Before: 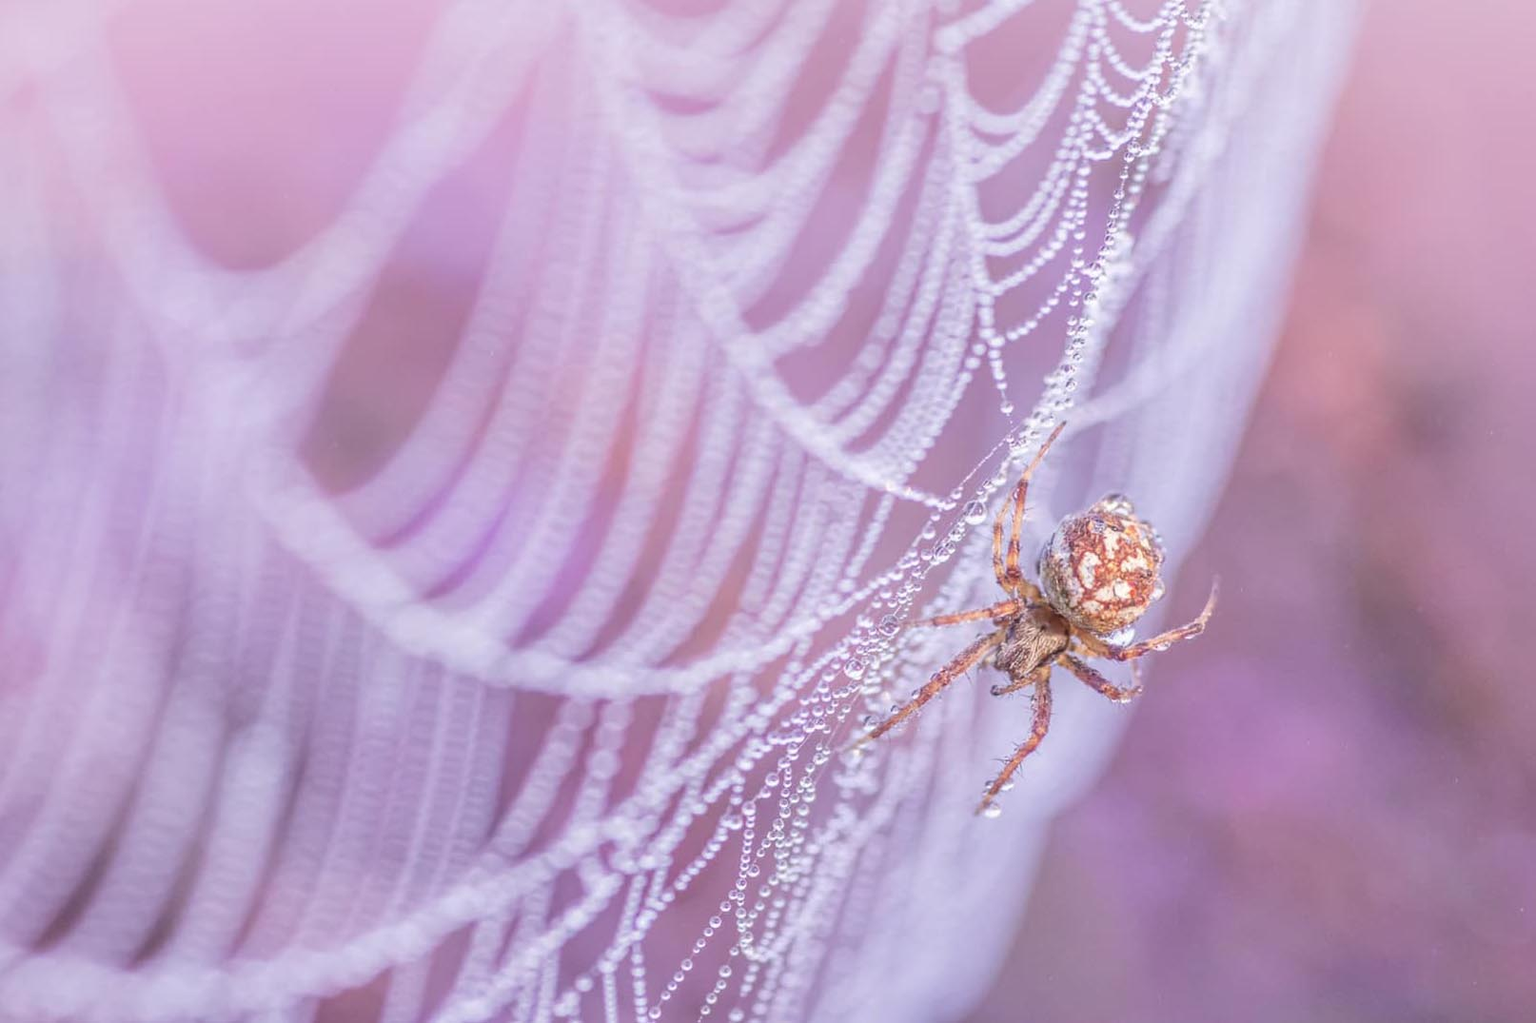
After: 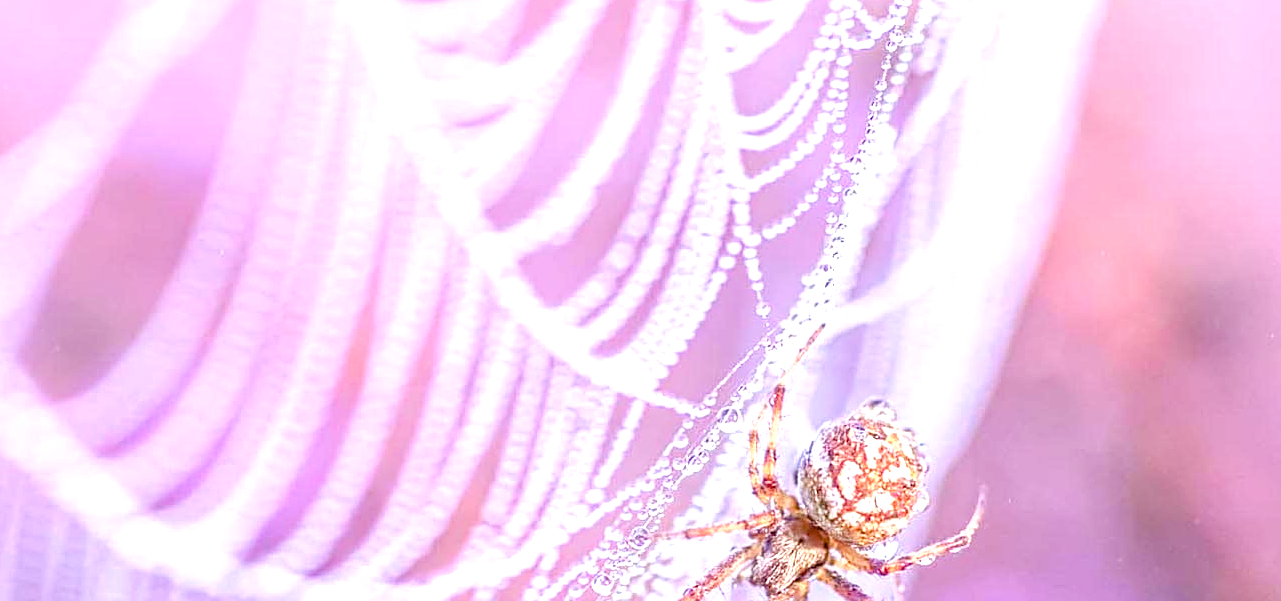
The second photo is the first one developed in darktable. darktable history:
crop: left 18.287%, top 11.095%, right 2.291%, bottom 32.943%
haze removal: compatibility mode true, adaptive false
color balance rgb: perceptual saturation grading › global saturation 20%, perceptual saturation grading › highlights -25.777%, perceptual saturation grading › shadows 49.821%, global vibrance 20%
exposure: black level correction 0.001, exposure 0.96 EV, compensate highlight preservation false
sharpen: on, module defaults
